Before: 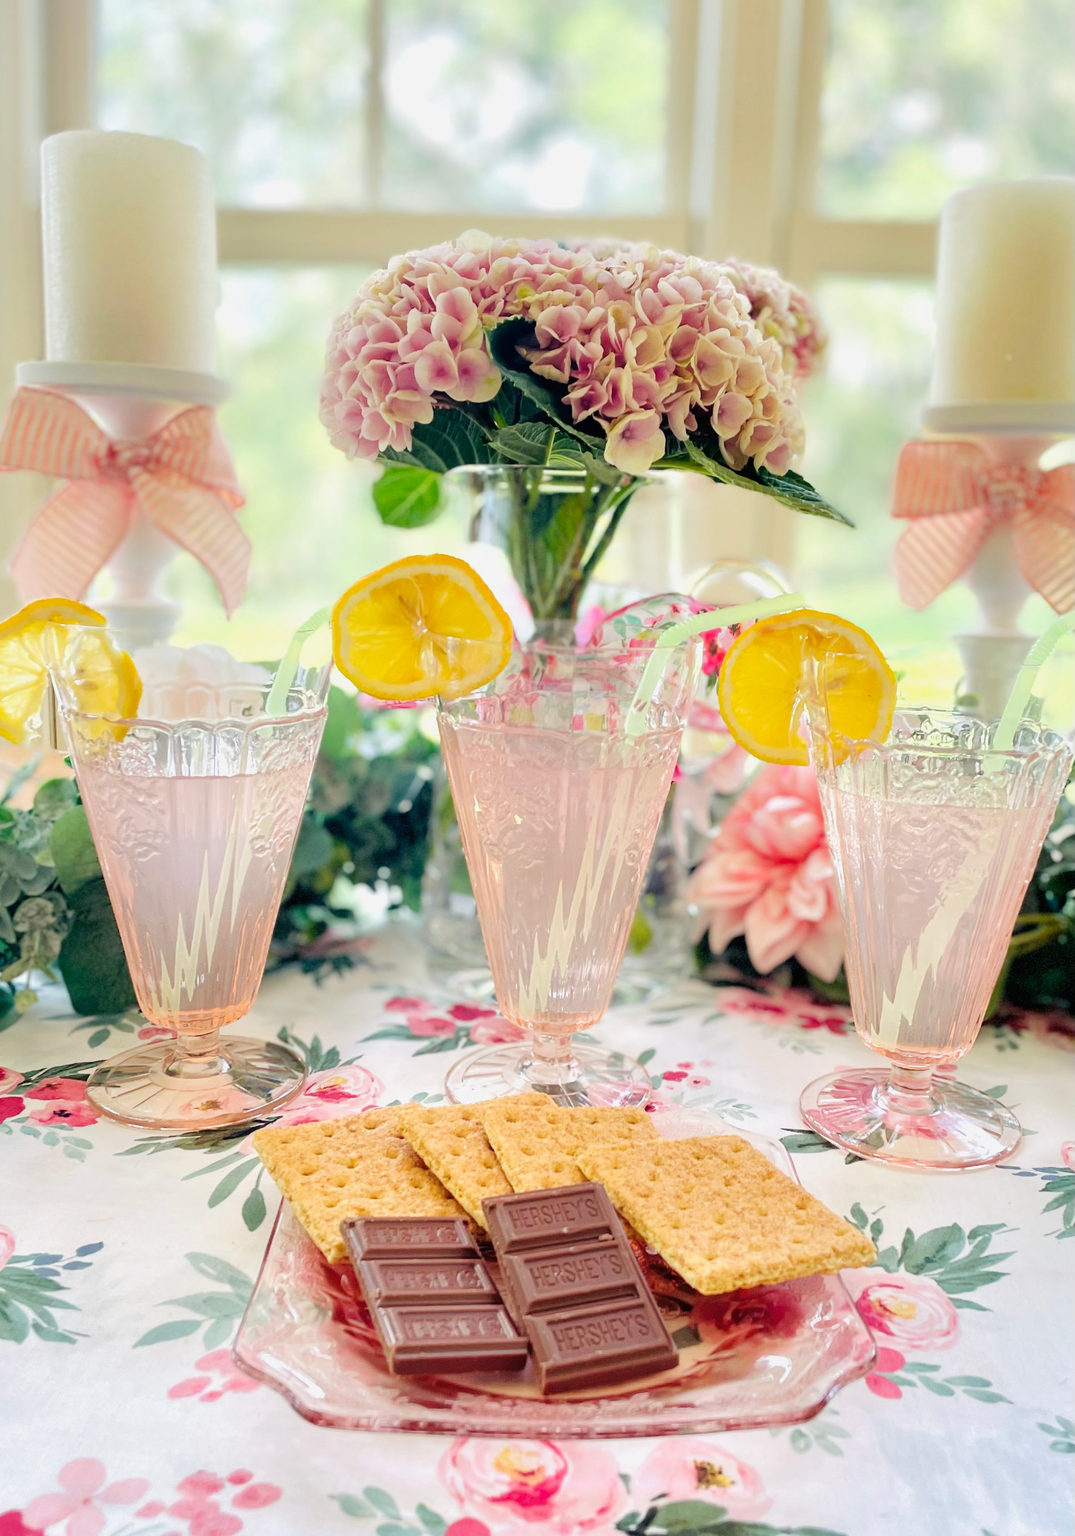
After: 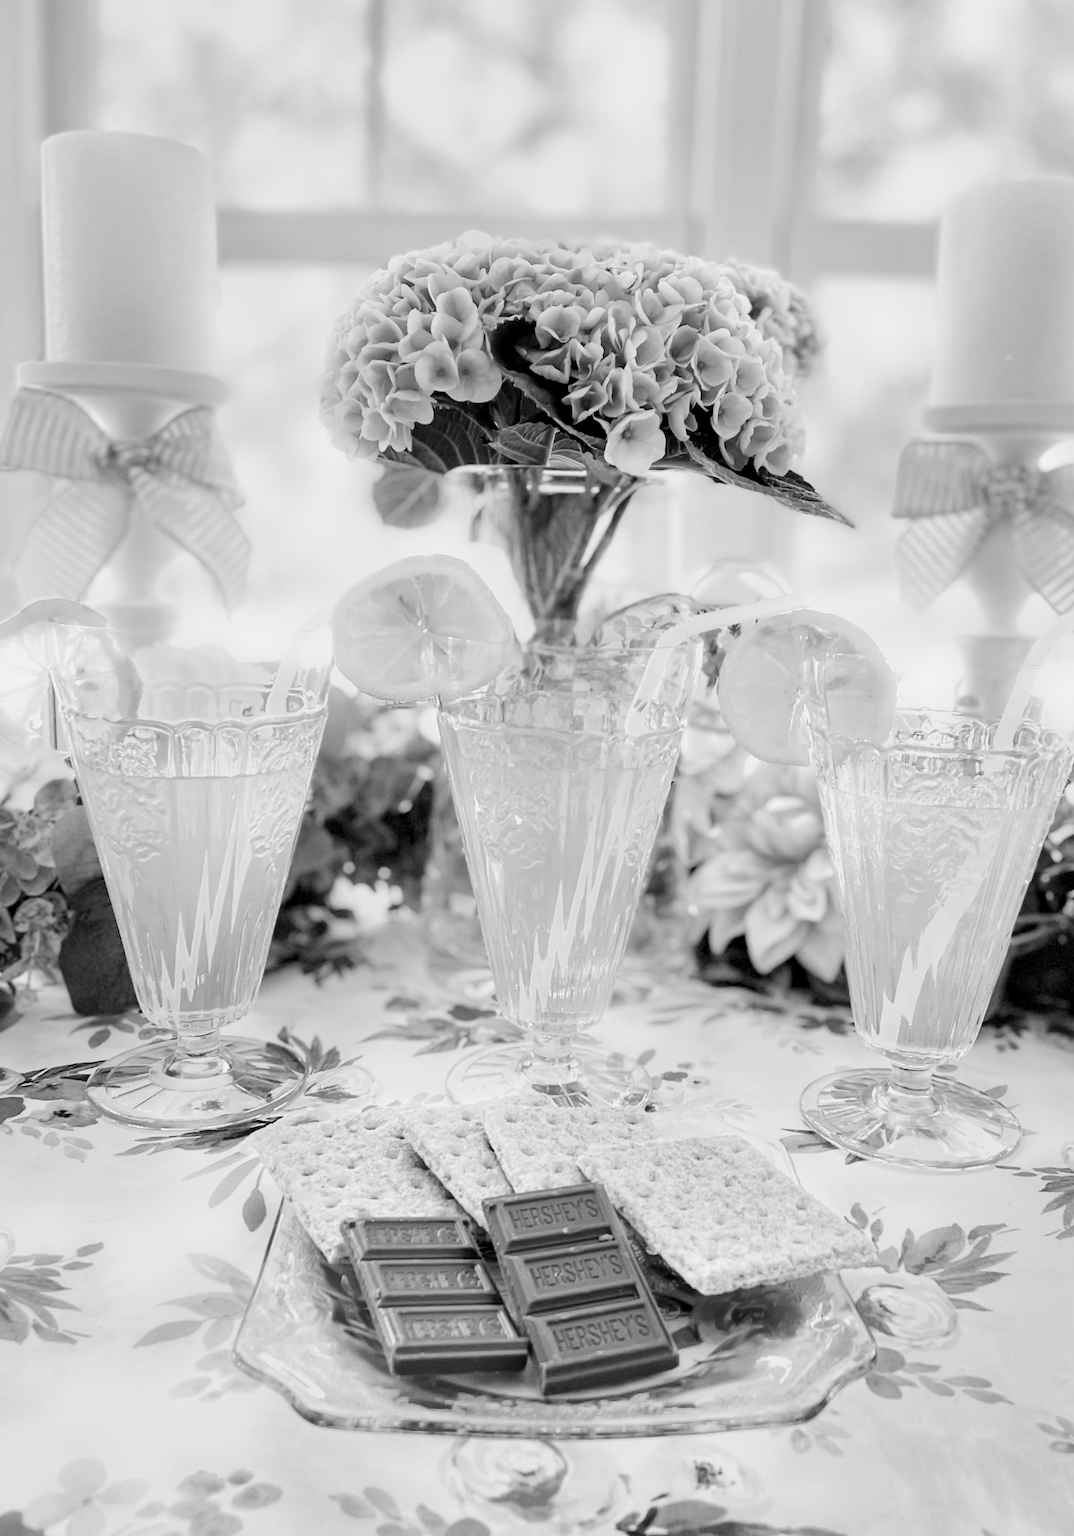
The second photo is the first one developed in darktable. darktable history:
contrast equalizer: y [[0.509, 0.517, 0.523, 0.523, 0.517, 0.509], [0.5 ×6], [0.5 ×6], [0 ×6], [0 ×6]]
bloom: size 9%, threshold 100%, strength 7%
contrast brightness saturation: contrast 0.15, brightness 0.05
monochrome: a 26.22, b 42.67, size 0.8
